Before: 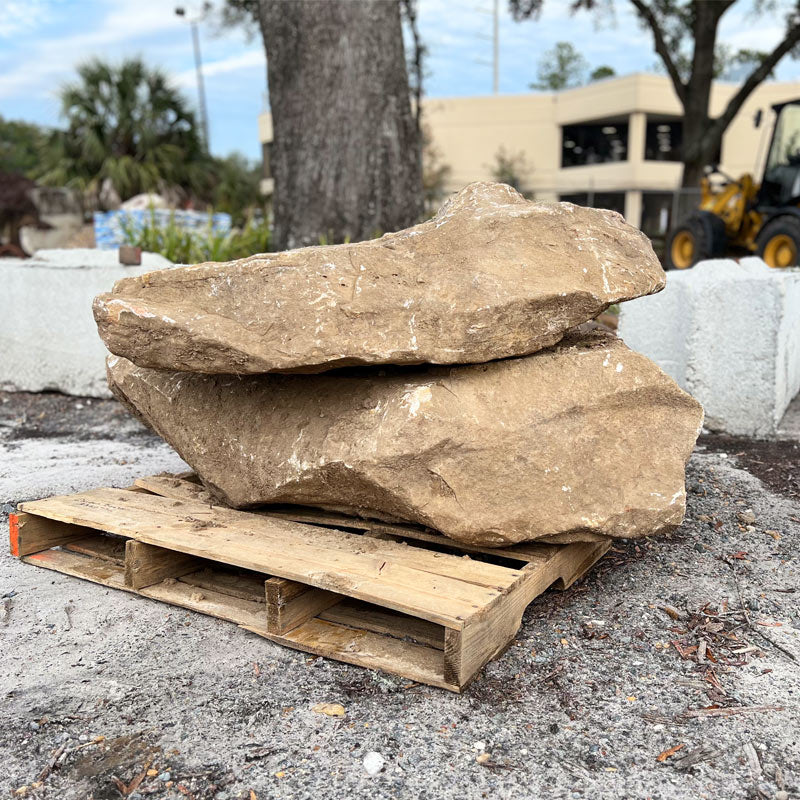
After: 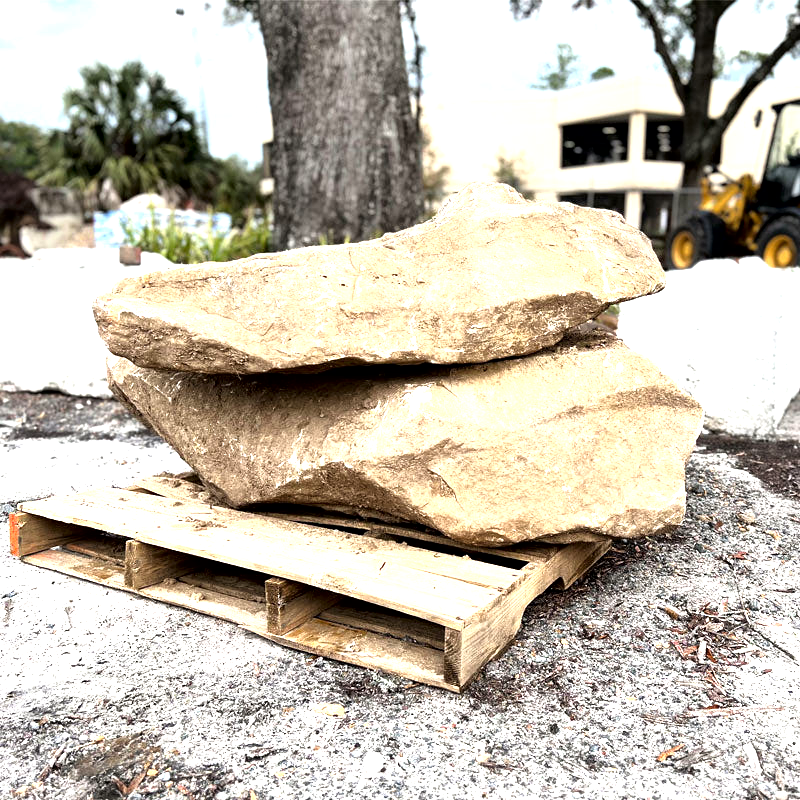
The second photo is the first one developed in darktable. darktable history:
local contrast: mode bilateral grid, contrast 71, coarseness 74, detail 180%, midtone range 0.2
contrast brightness saturation: contrast 0.137
tone equalizer: -8 EV -1.1 EV, -7 EV -1.02 EV, -6 EV -0.879 EV, -5 EV -0.548 EV, -3 EV 0.598 EV, -2 EV 0.847 EV, -1 EV 0.992 EV, +0 EV 1.08 EV
